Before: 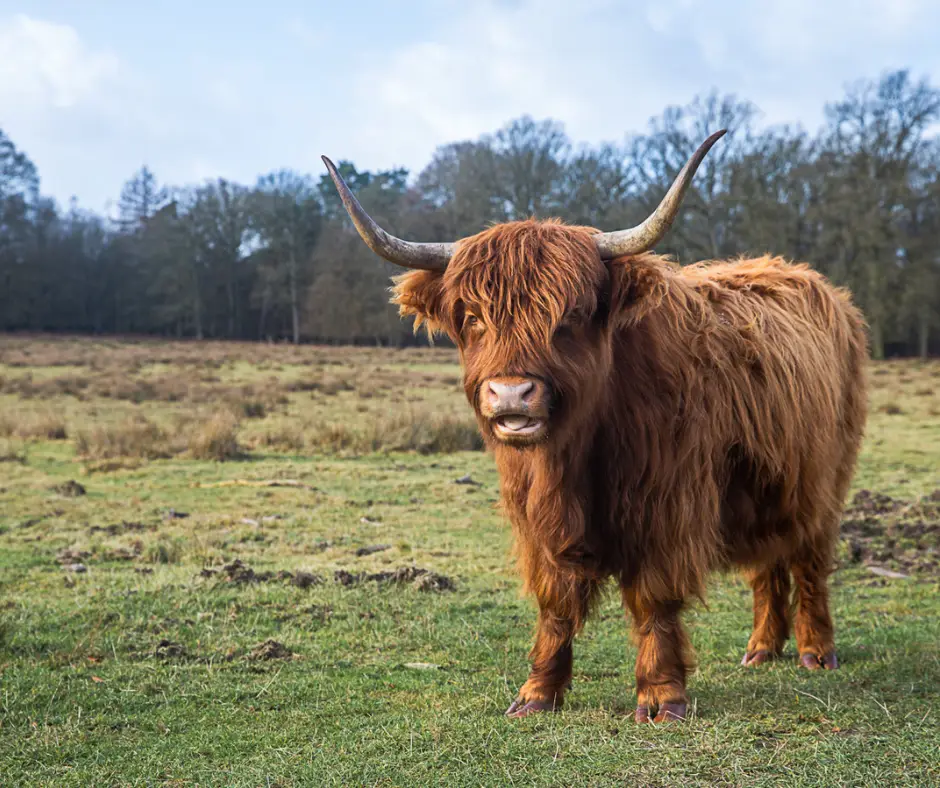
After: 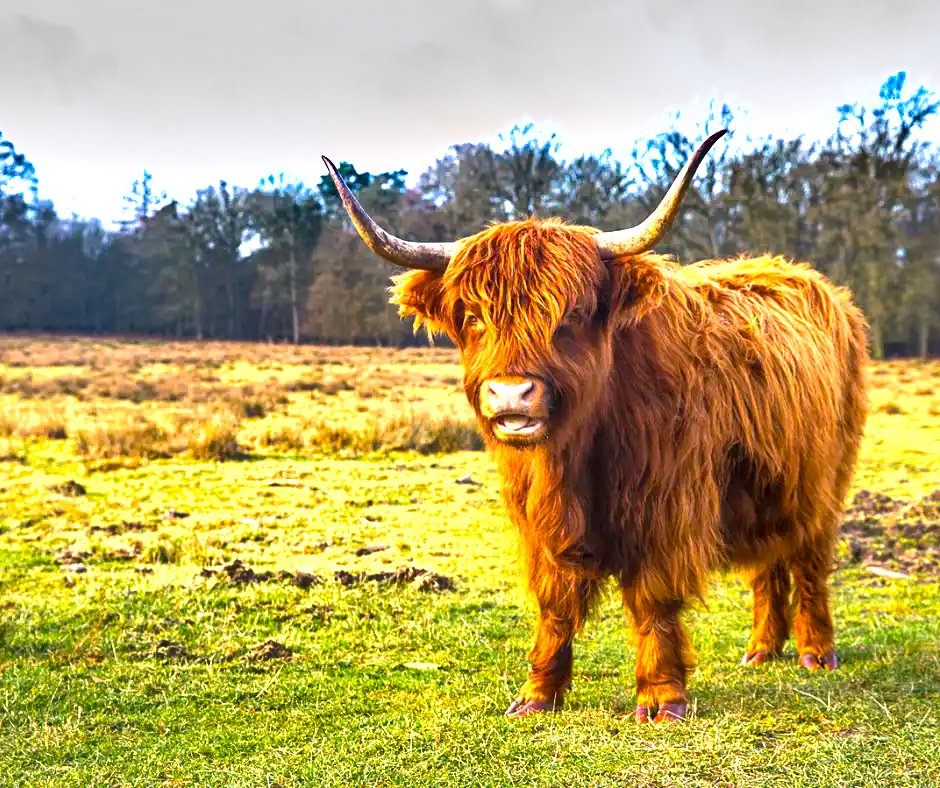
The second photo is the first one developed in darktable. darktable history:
color balance rgb: highlights gain › chroma 3.215%, highlights gain › hue 54.86°, linear chroma grading › global chroma 10.41%, perceptual saturation grading › global saturation 30.382%, global vibrance 20%
shadows and highlights: low approximation 0.01, soften with gaussian
exposure: black level correction 0, exposure 1.449 EV, compensate highlight preservation false
local contrast: highlights 104%, shadows 99%, detail 119%, midtone range 0.2
